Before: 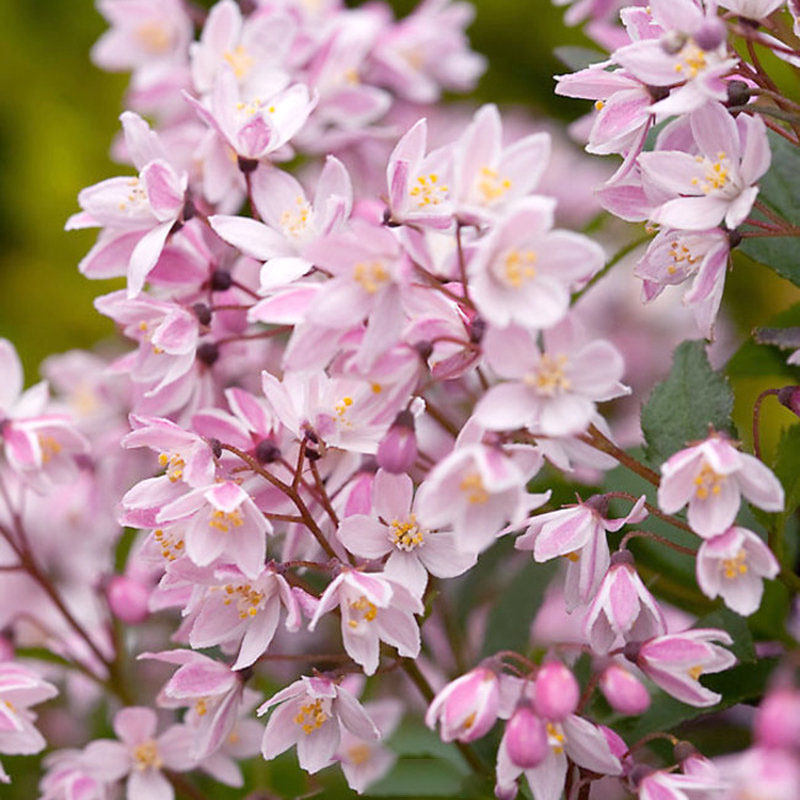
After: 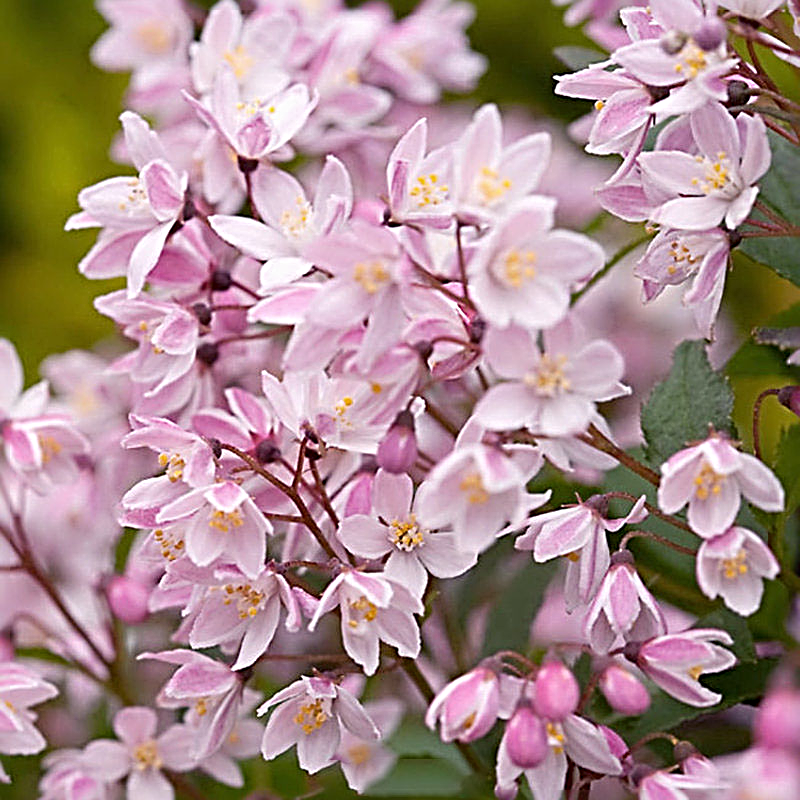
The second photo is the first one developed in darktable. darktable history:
sharpen: radius 3.708, amount 0.94
exposure: exposure -0.041 EV, compensate highlight preservation false
